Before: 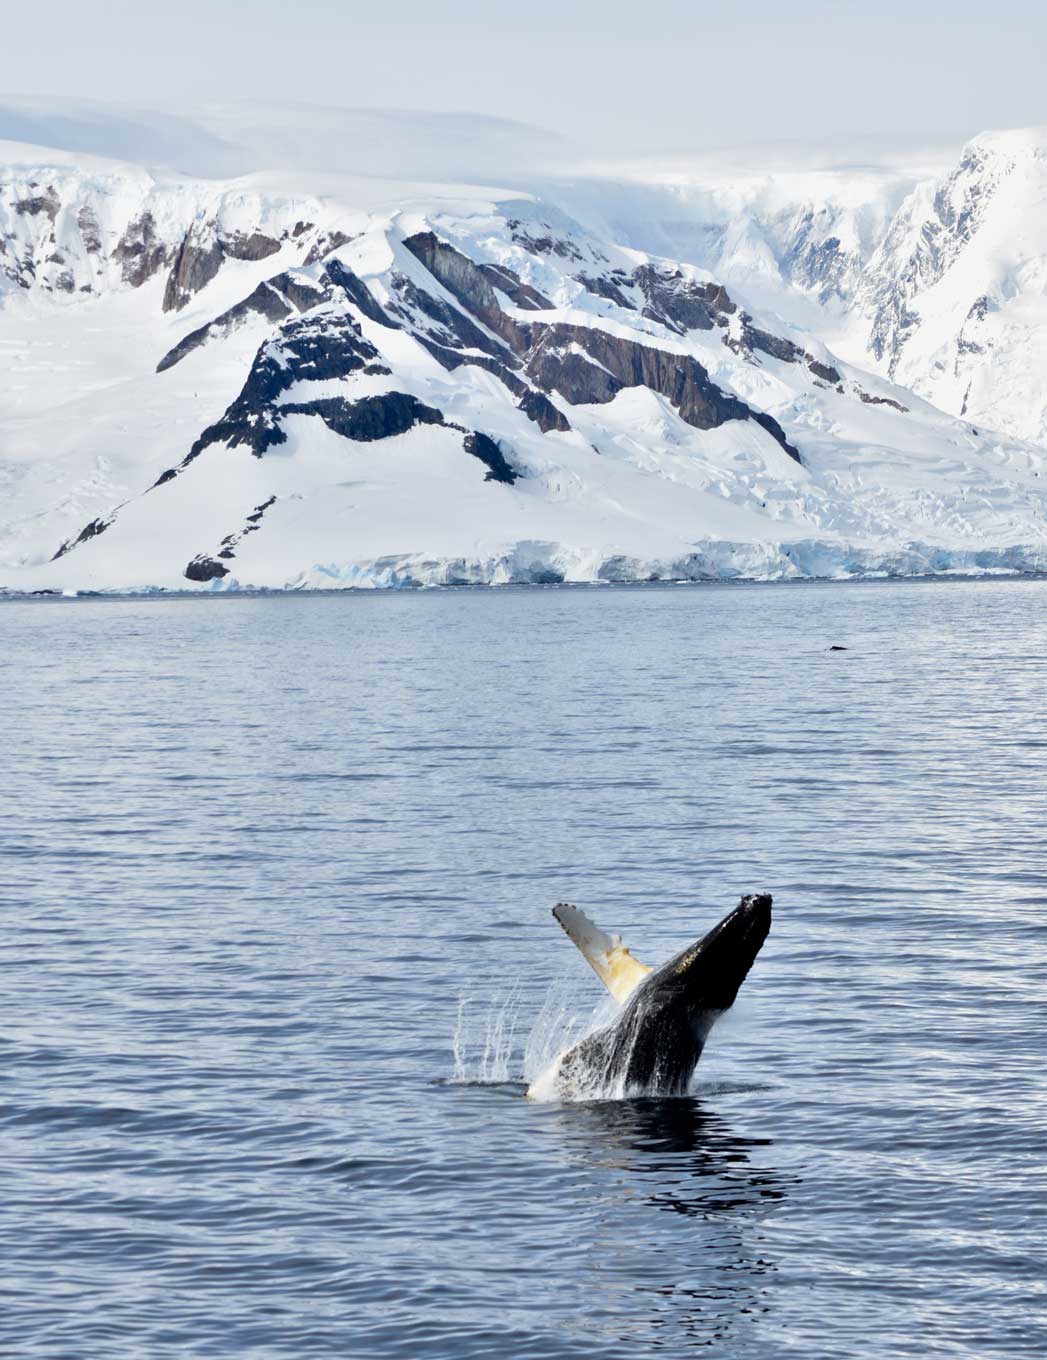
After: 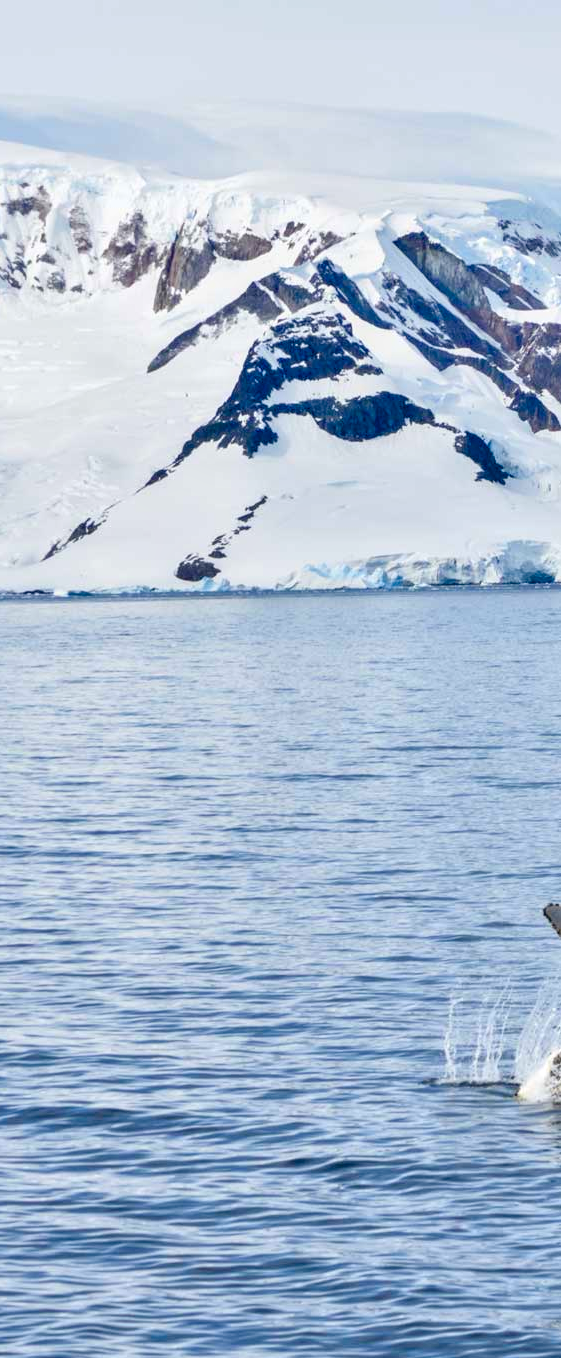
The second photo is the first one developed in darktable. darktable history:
local contrast: on, module defaults
color balance rgb: power › luminance 3.493%, power › hue 234.61°, linear chroma grading › global chroma 1.941%, linear chroma grading › mid-tones -1.073%, perceptual saturation grading › global saturation 24.876%, perceptual saturation grading › highlights -27.76%, perceptual saturation grading › shadows 33.373%, global vibrance 20%
crop: left 0.863%, right 45.542%, bottom 0.083%
contrast brightness saturation: contrast 0.1, brightness 0.029, saturation 0.089
